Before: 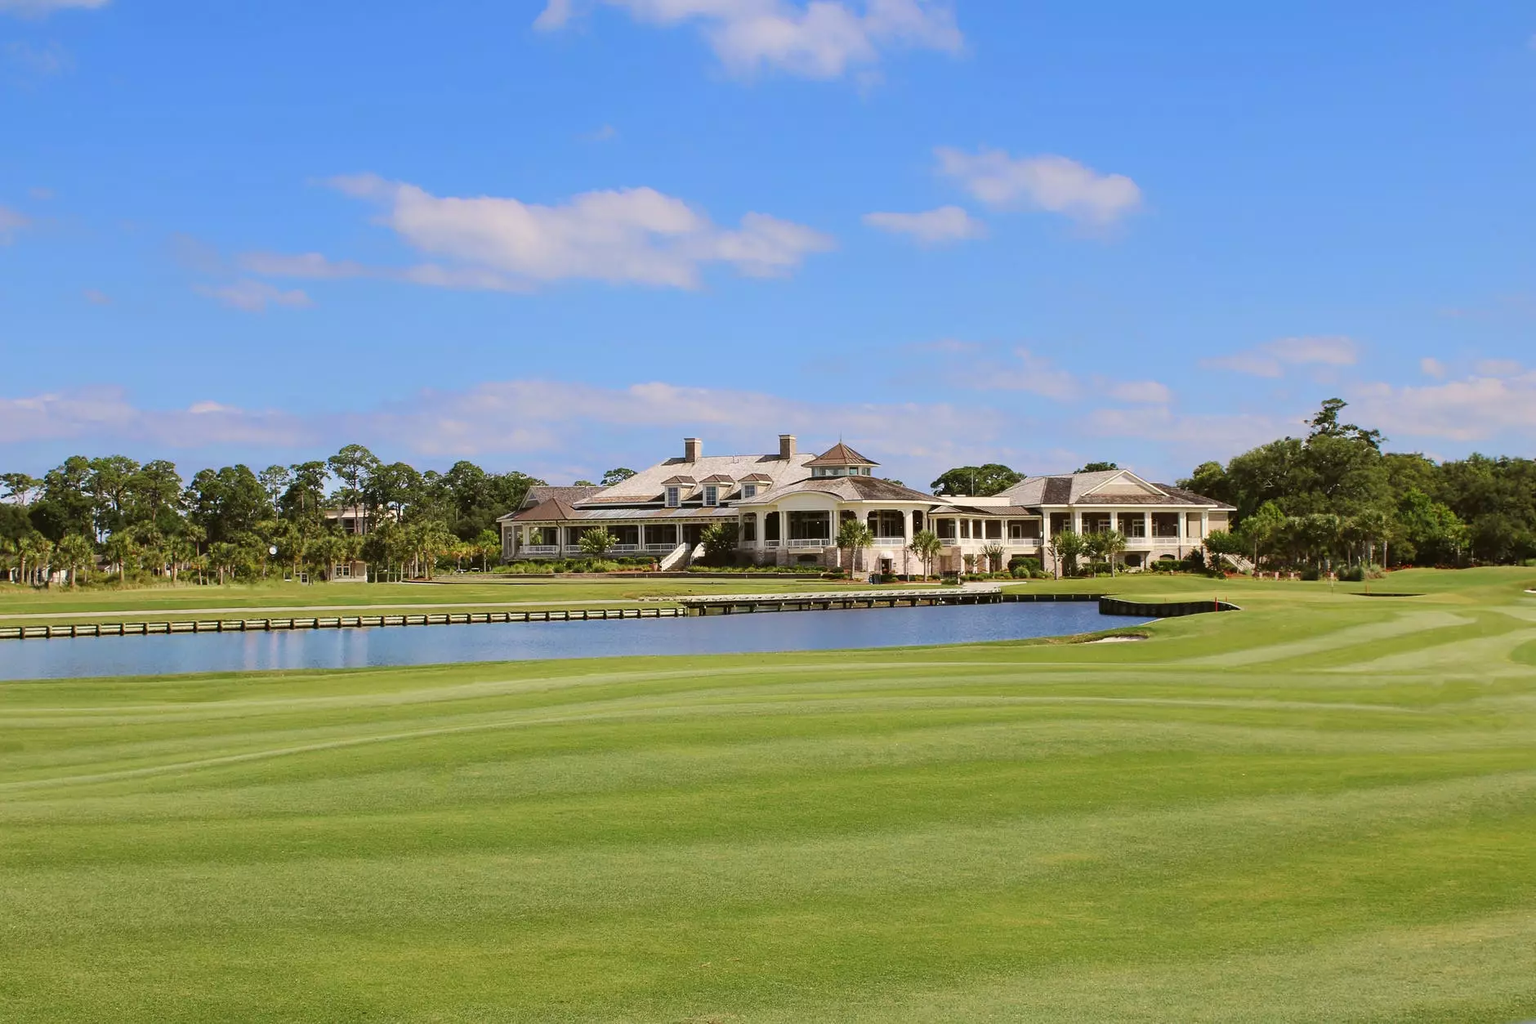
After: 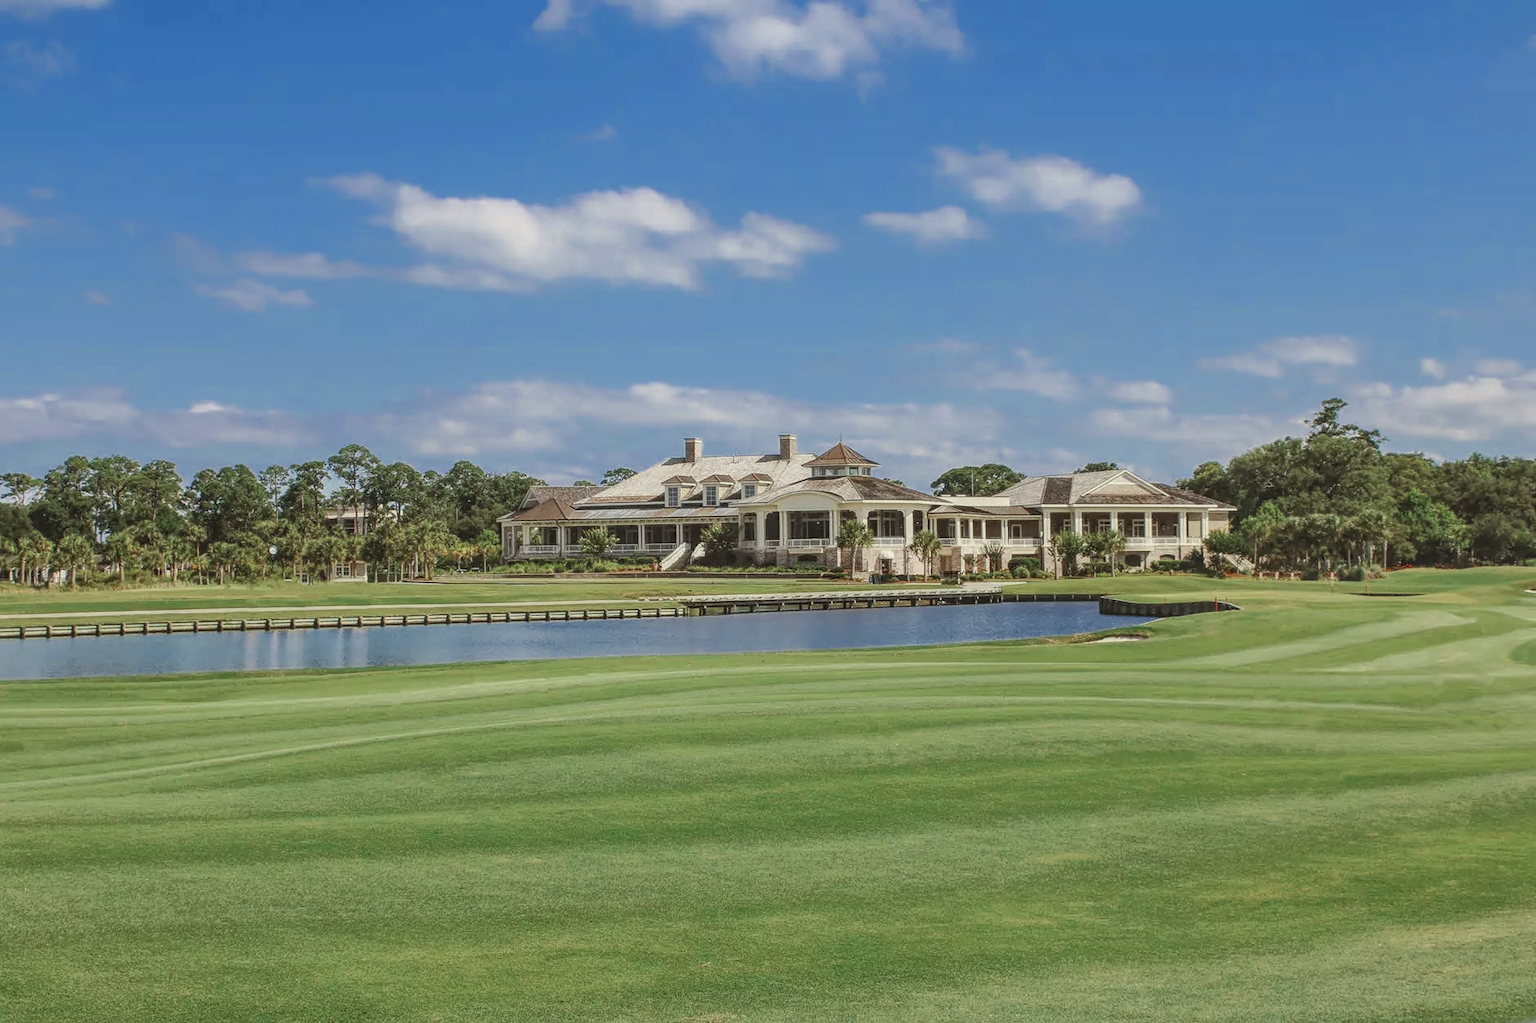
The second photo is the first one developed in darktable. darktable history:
color zones: curves: ch0 [(0, 0.5) (0.125, 0.4) (0.25, 0.5) (0.375, 0.4) (0.5, 0.4) (0.625, 0.35) (0.75, 0.35) (0.875, 0.5)]; ch1 [(0, 0.35) (0.125, 0.45) (0.25, 0.35) (0.375, 0.35) (0.5, 0.35) (0.625, 0.35) (0.75, 0.45) (0.875, 0.35)]; ch2 [(0, 0.6) (0.125, 0.5) (0.25, 0.5) (0.375, 0.6) (0.5, 0.6) (0.625, 0.5) (0.75, 0.5) (0.875, 0.5)]
local contrast: highlights 66%, shadows 33%, detail 166%, midtone range 0.2
color correction: highlights a* -4.73, highlights b* 5.06, saturation 0.97
